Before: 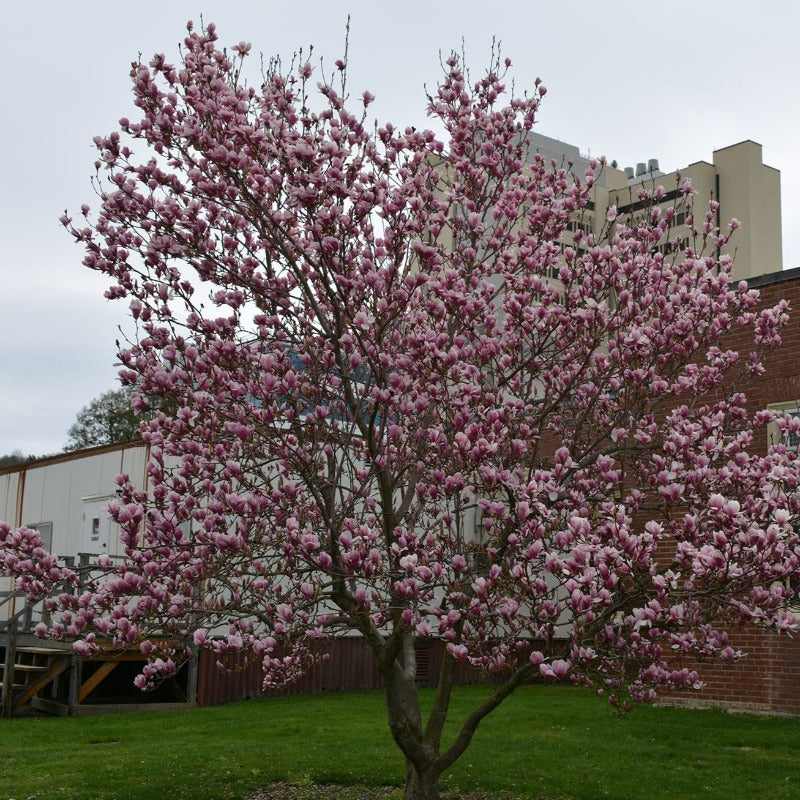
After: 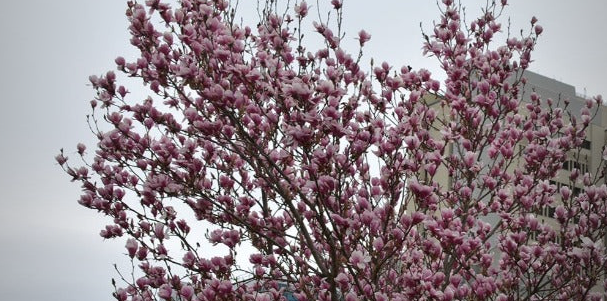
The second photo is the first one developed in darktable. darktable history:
crop: left 0.515%, top 7.649%, right 23.574%, bottom 54.655%
vignetting: fall-off start 96.68%, fall-off radius 100.79%, width/height ratio 0.613
